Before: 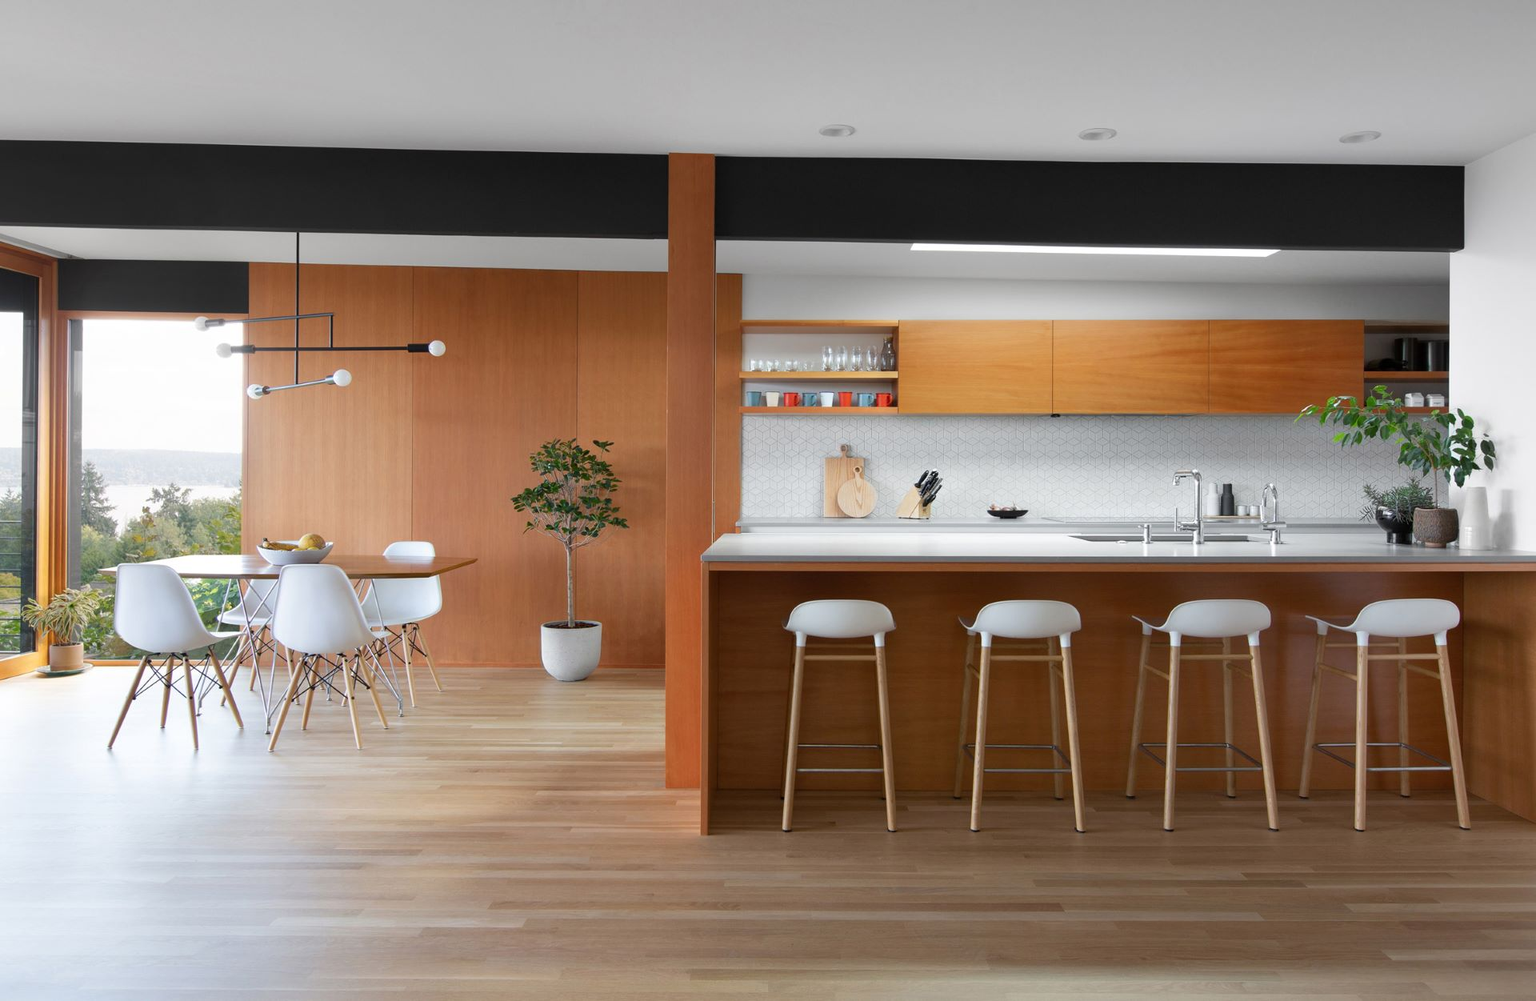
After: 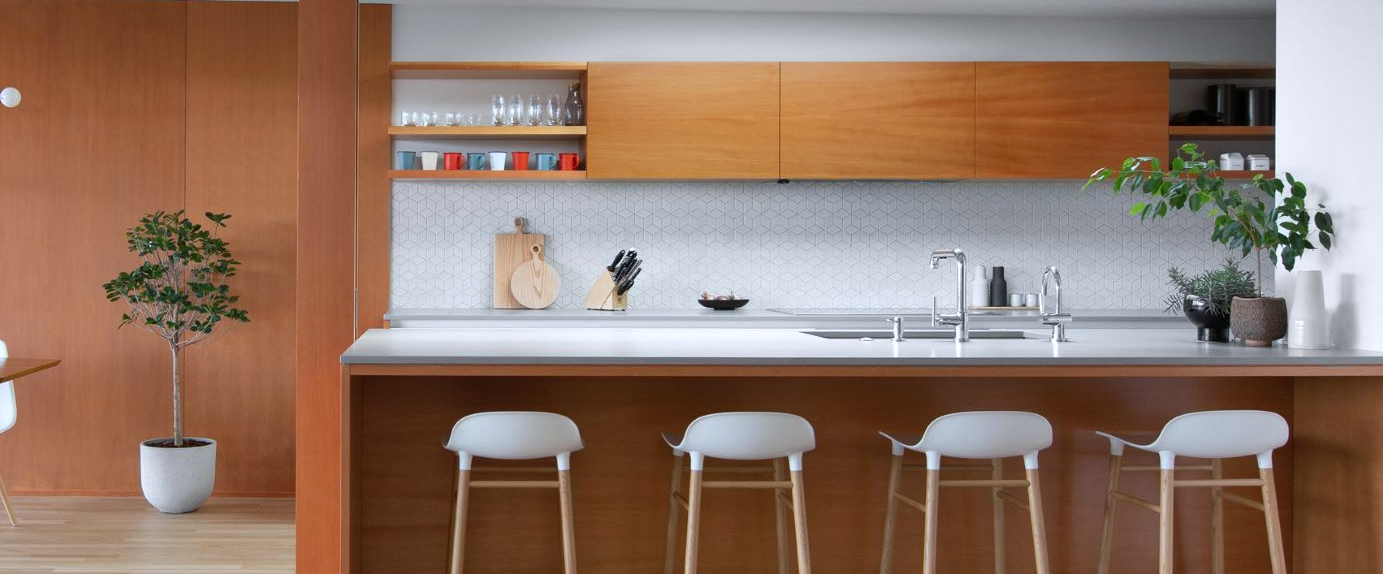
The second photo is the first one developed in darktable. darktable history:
color correction: highlights a* -0.137, highlights b* -5.91, shadows a* -0.137, shadows b* -0.137
shadows and highlights: white point adjustment 1, soften with gaussian
crop and rotate: left 27.938%, top 27.046%, bottom 27.046%
